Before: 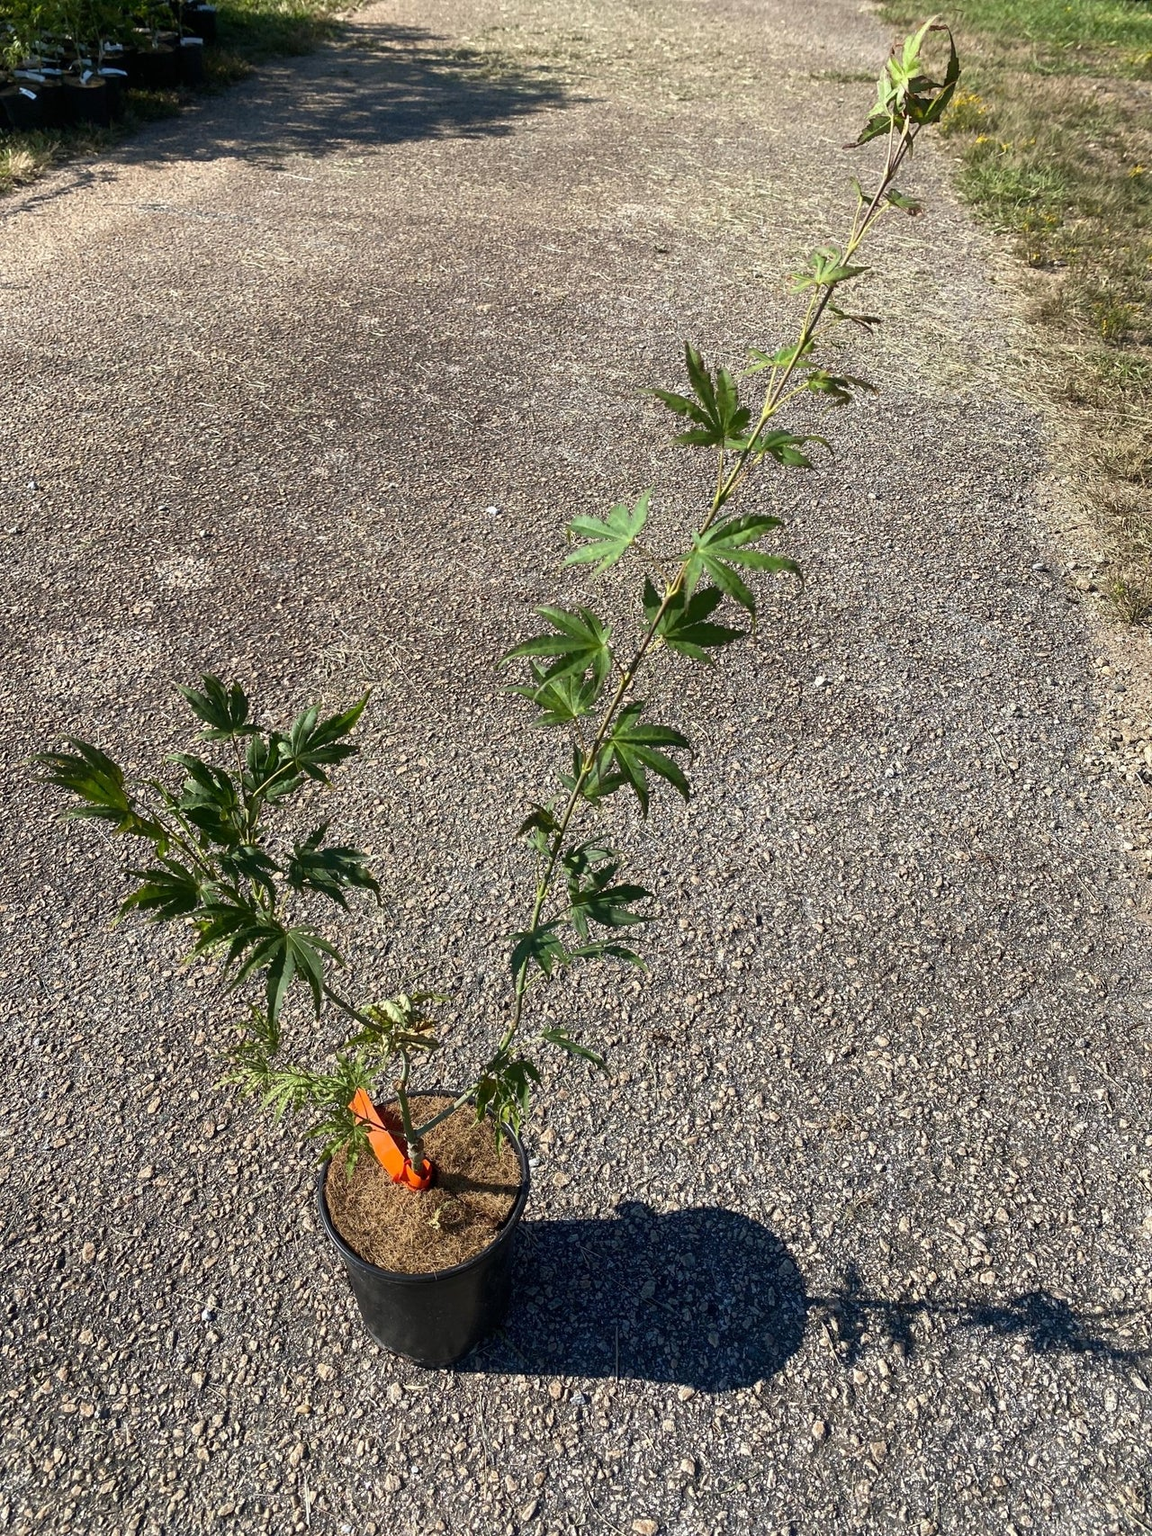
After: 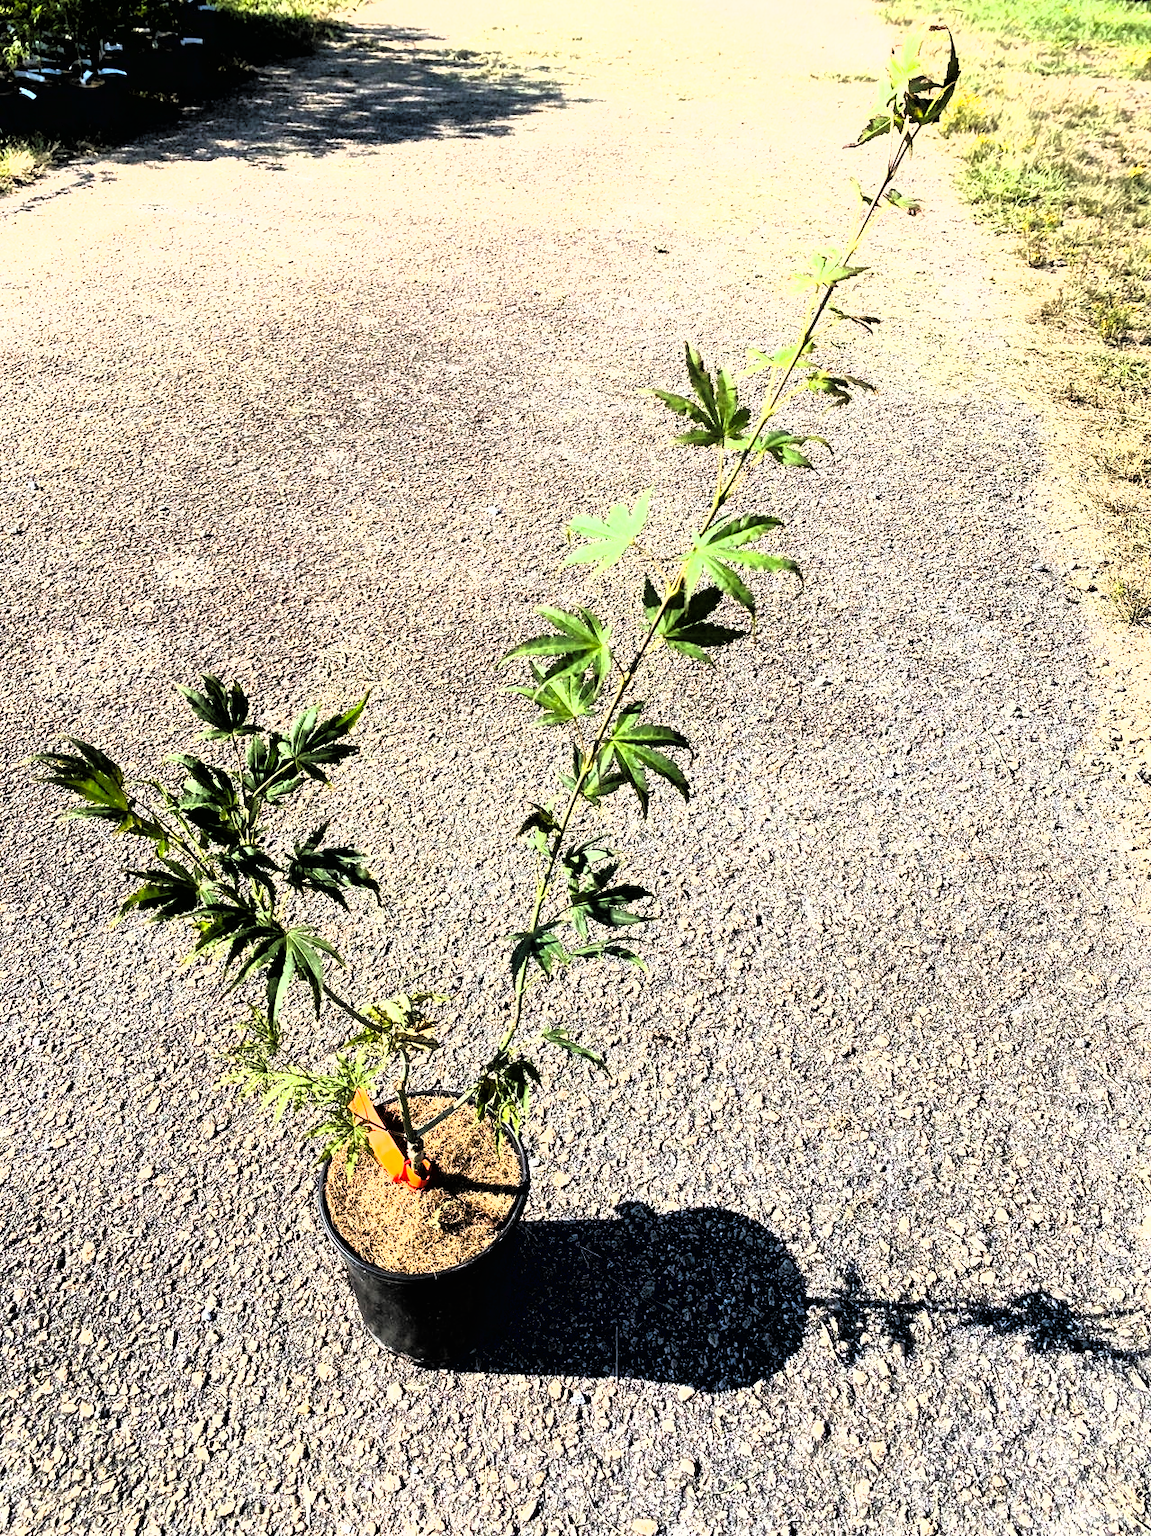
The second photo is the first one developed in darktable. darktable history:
tone curve: curves: ch0 [(0, 0) (0.003, 0.01) (0.011, 0.011) (0.025, 0.008) (0.044, 0.007) (0.069, 0.006) (0.1, 0.005) (0.136, 0.015) (0.177, 0.094) (0.224, 0.241) (0.277, 0.369) (0.335, 0.5) (0.399, 0.648) (0.468, 0.811) (0.543, 0.975) (0.623, 0.989) (0.709, 0.989) (0.801, 0.99) (0.898, 0.99) (1, 1)], color space Lab, linked channels, preserve colors none
